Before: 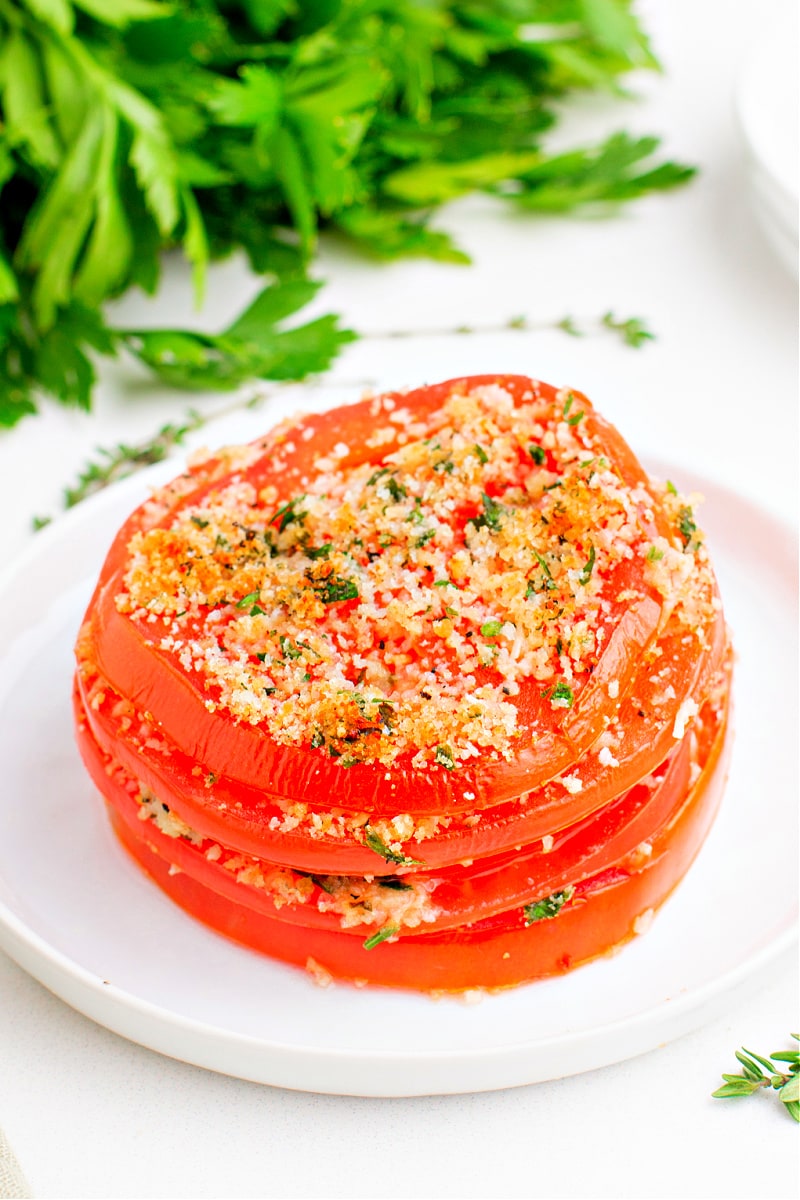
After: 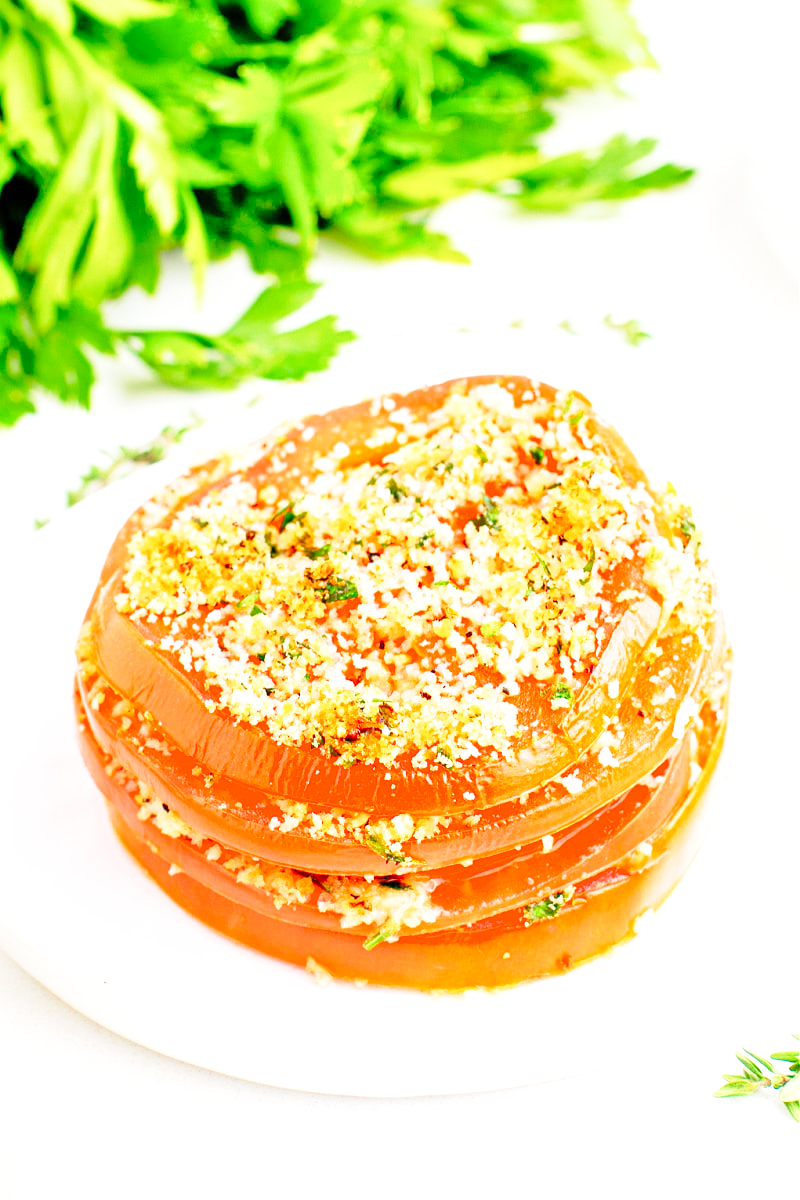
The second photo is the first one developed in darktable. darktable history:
tone equalizer: -7 EV 0.15 EV, -6 EV 0.6 EV, -5 EV 1.15 EV, -4 EV 1.33 EV, -3 EV 1.15 EV, -2 EV 0.6 EV, -1 EV 0.15 EV, mask exposure compensation -0.5 EV
exposure: black level correction 0, exposure 0.5 EV, compensate highlight preservation false
base curve: curves: ch0 [(0, 0) (0.028, 0.03) (0.121, 0.232) (0.46, 0.748) (0.859, 0.968) (1, 1)], preserve colors none
